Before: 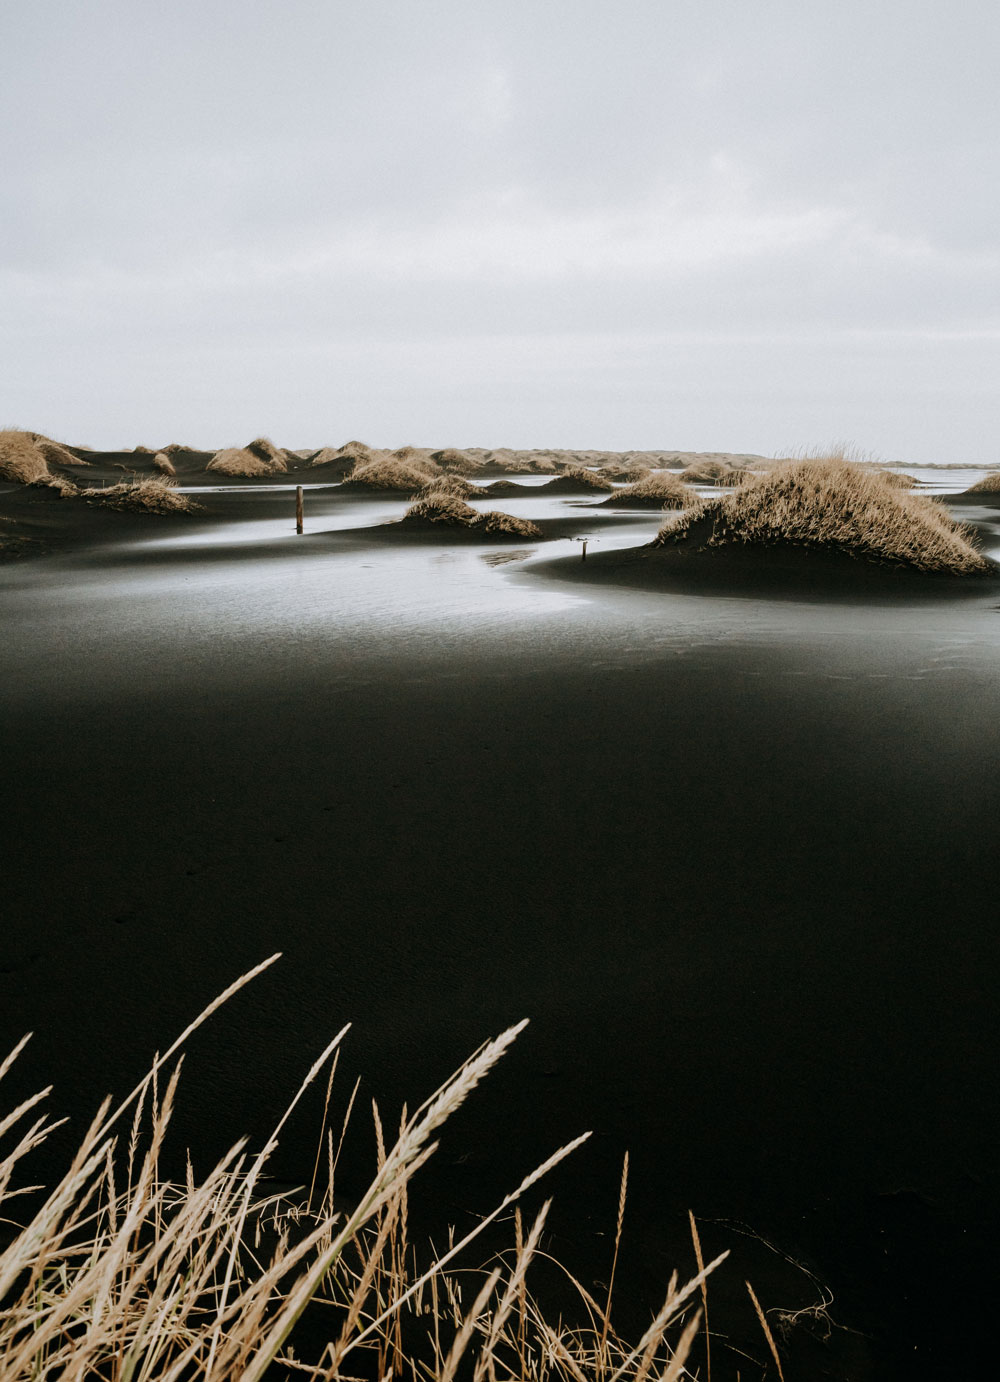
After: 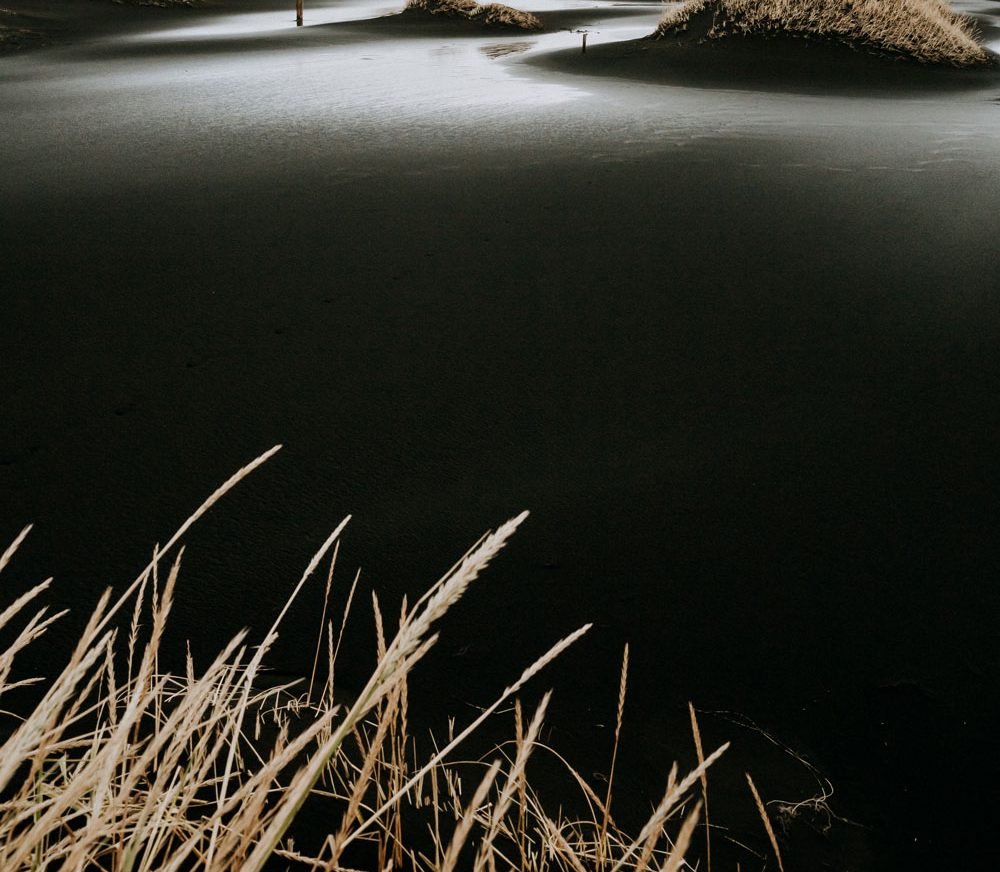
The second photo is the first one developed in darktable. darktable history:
crop and rotate: top 36.888%
